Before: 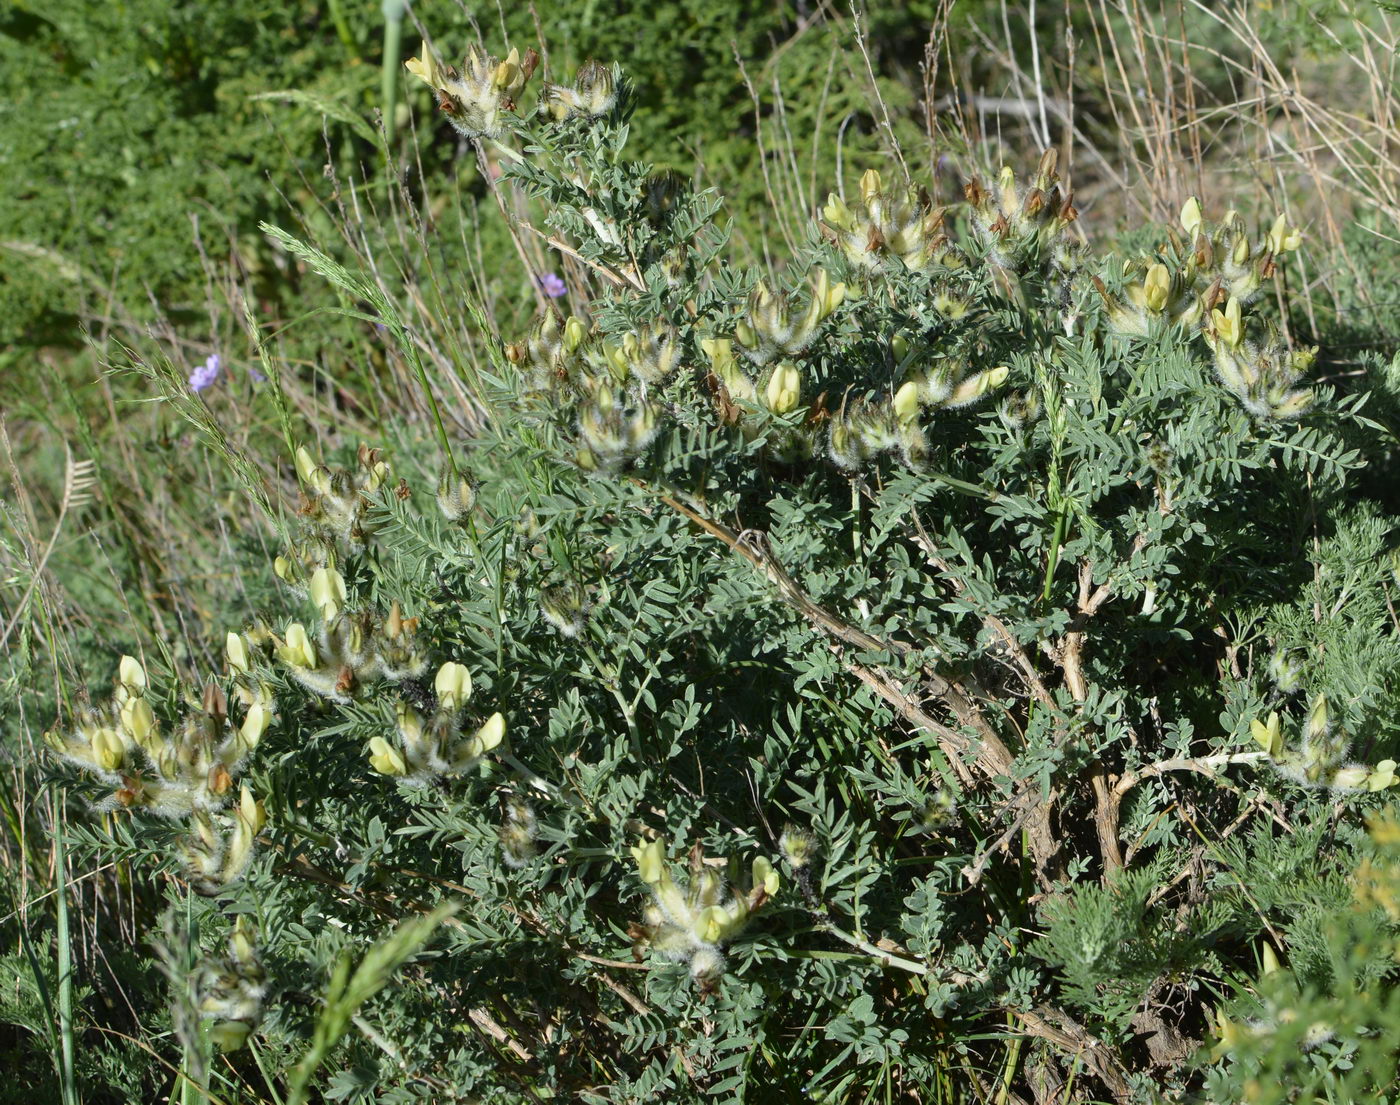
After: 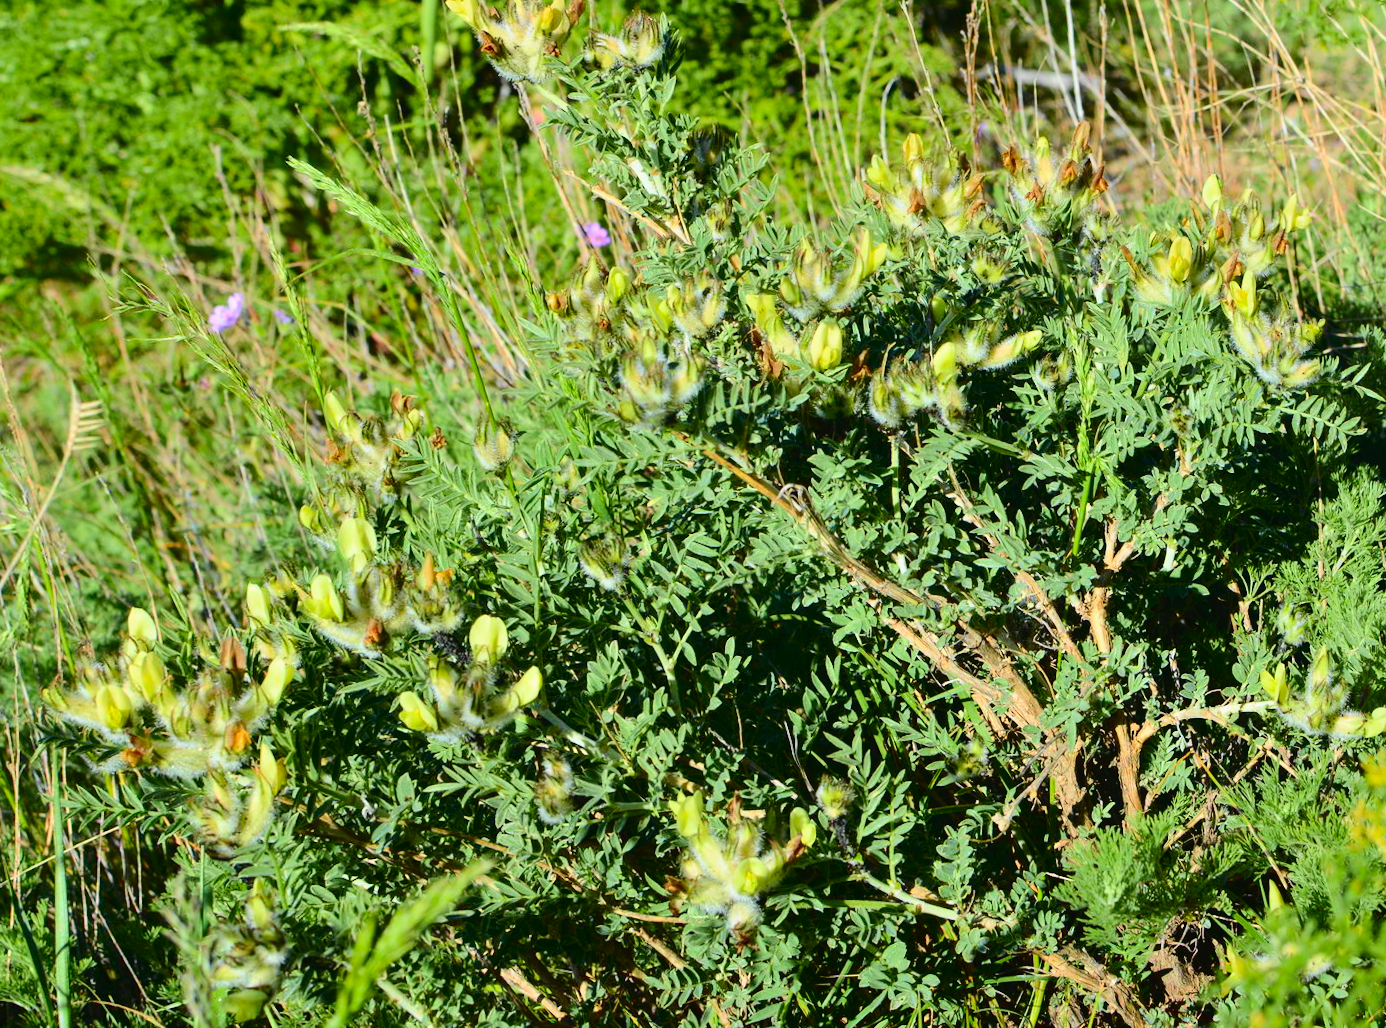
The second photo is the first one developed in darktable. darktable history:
tone curve: curves: ch0 [(0, 0.014) (0.12, 0.096) (0.386, 0.49) (0.54, 0.684) (0.751, 0.855) (0.89, 0.943) (0.998, 0.989)]; ch1 [(0, 0) (0.133, 0.099) (0.437, 0.41) (0.5, 0.5) (0.517, 0.536) (0.548, 0.575) (0.582, 0.631) (0.627, 0.688) (0.836, 0.868) (1, 1)]; ch2 [(0, 0) (0.374, 0.341) (0.456, 0.443) (0.478, 0.49) (0.501, 0.5) (0.528, 0.538) (0.55, 0.6) (0.572, 0.63) (0.702, 0.765) (1, 1)], color space Lab, independent channels, preserve colors none
color balance rgb: linear chroma grading › global chroma 33.4%
rotate and perspective: rotation 0.679°, lens shift (horizontal) 0.136, crop left 0.009, crop right 0.991, crop top 0.078, crop bottom 0.95
